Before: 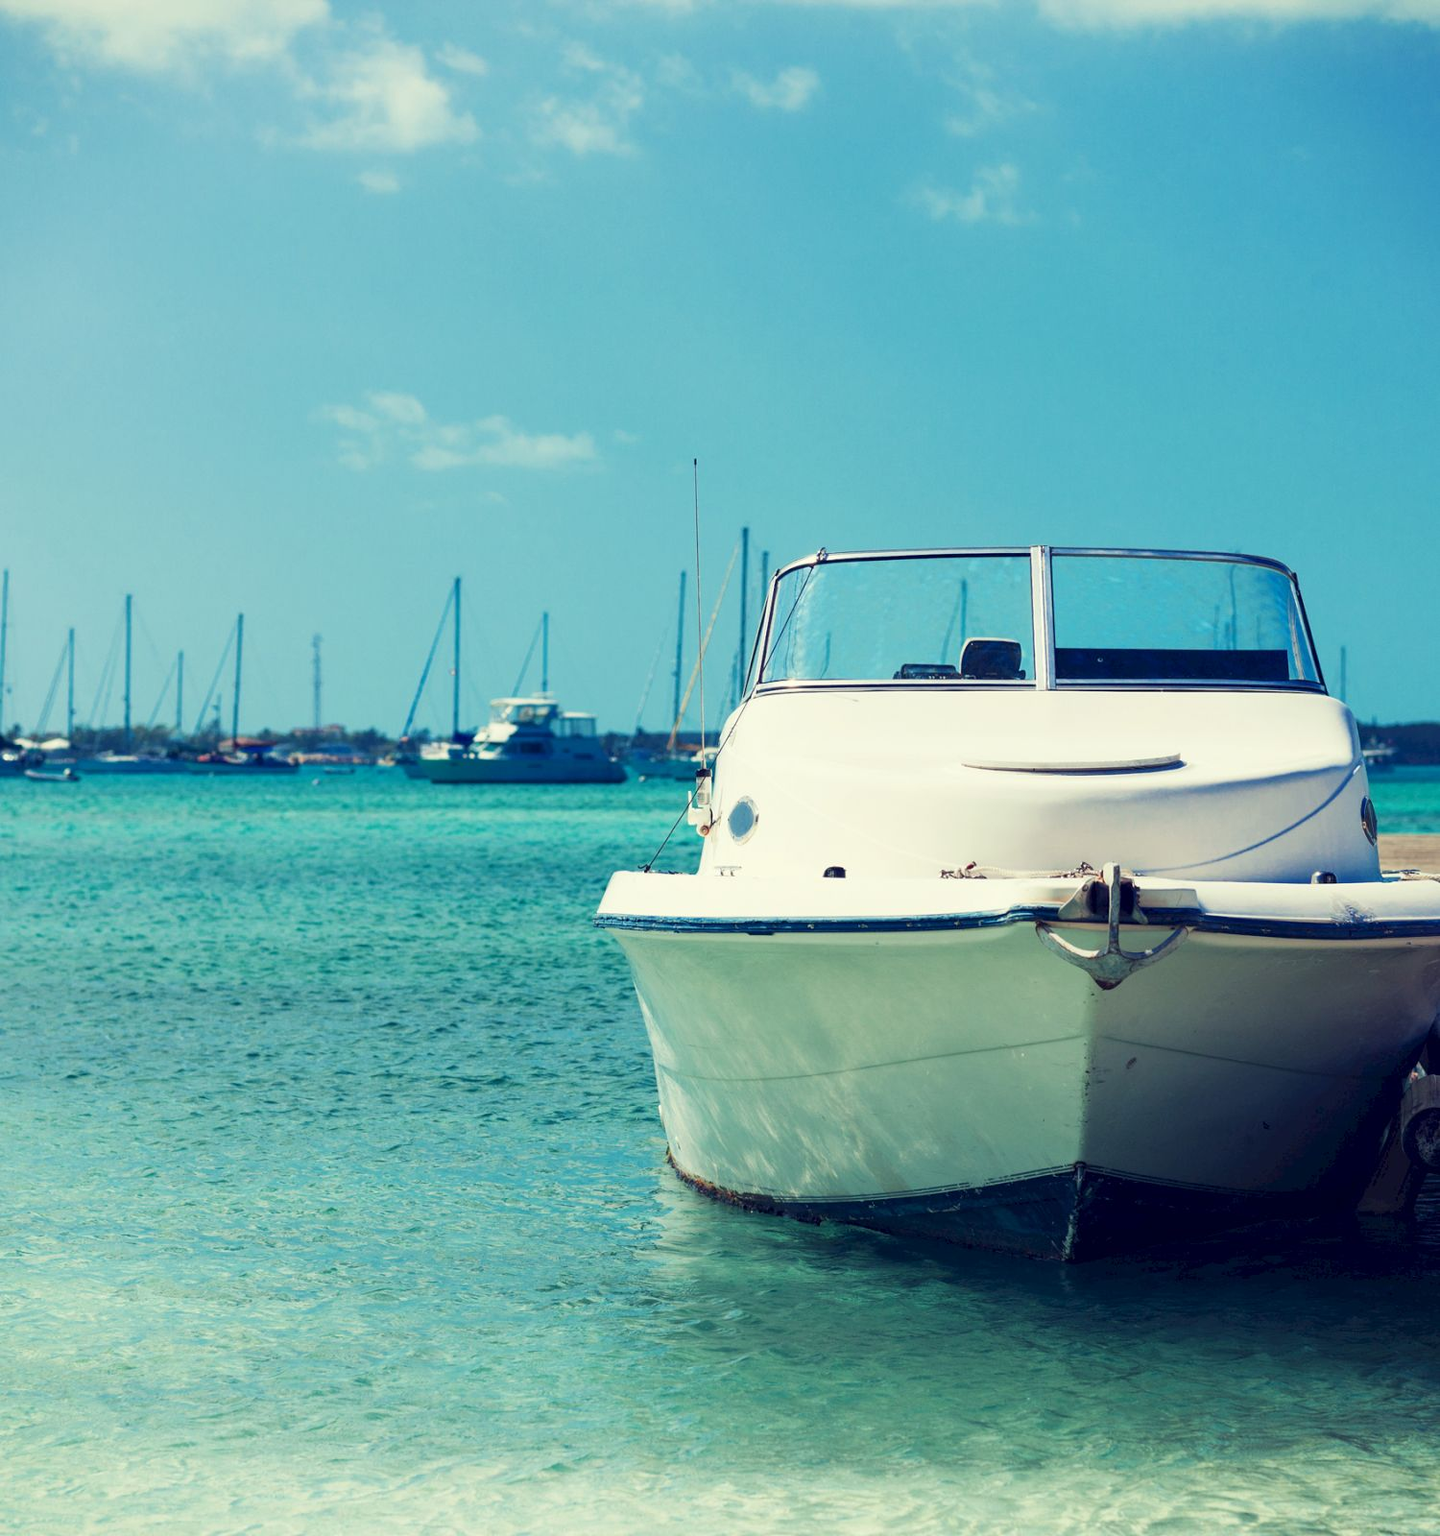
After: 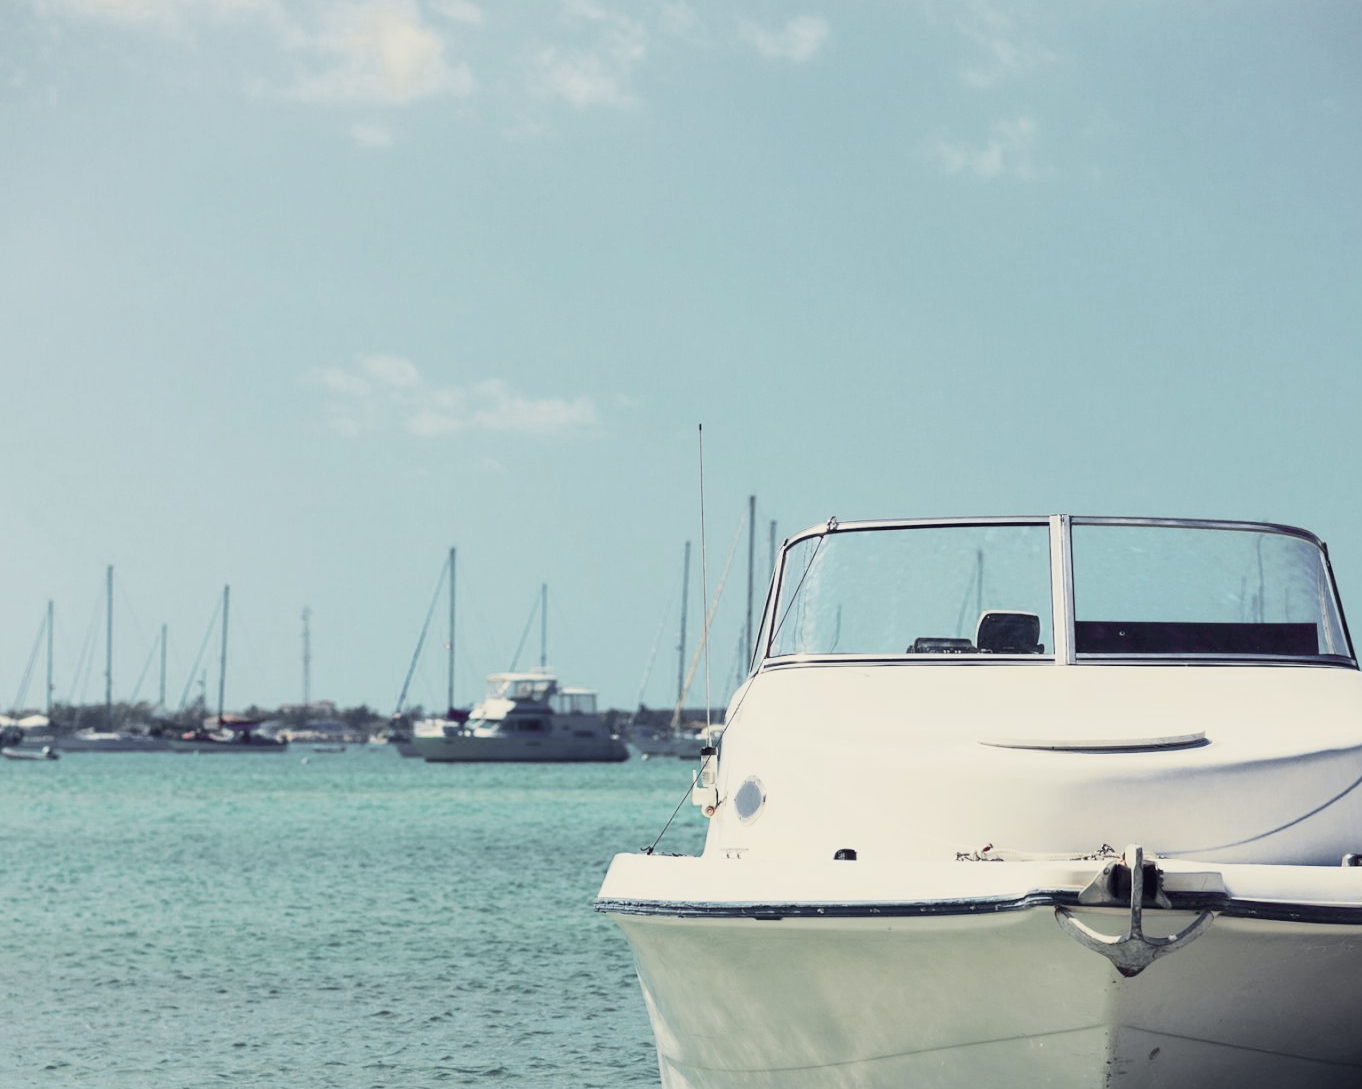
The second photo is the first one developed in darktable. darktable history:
color correction: highlights b* 0.05, saturation 0.474
color zones: curves: ch0 [(0, 0.558) (0.143, 0.548) (0.286, 0.447) (0.429, 0.259) (0.571, 0.5) (0.714, 0.5) (0.857, 0.593) (1, 0.558)]; ch1 [(0, 0.543) (0.01, 0.544) (0.12, 0.492) (0.248, 0.458) (0.5, 0.534) (0.748, 0.5) (0.99, 0.469) (1, 0.543)]; ch2 [(0, 0.507) (0.143, 0.522) (0.286, 0.505) (0.429, 0.5) (0.571, 0.5) (0.714, 0.5) (0.857, 0.5) (1, 0.507)]
crop: left 1.602%, top 3.419%, right 7.577%, bottom 28.51%
tone curve: curves: ch0 [(0, 0.017) (0.239, 0.277) (0.508, 0.593) (0.826, 0.855) (1, 0.945)]; ch1 [(0, 0) (0.401, 0.42) (0.442, 0.47) (0.492, 0.498) (0.511, 0.504) (0.555, 0.586) (0.681, 0.739) (1, 1)]; ch2 [(0, 0) (0.411, 0.433) (0.5, 0.504) (0.545, 0.574) (1, 1)], color space Lab, independent channels, preserve colors none
